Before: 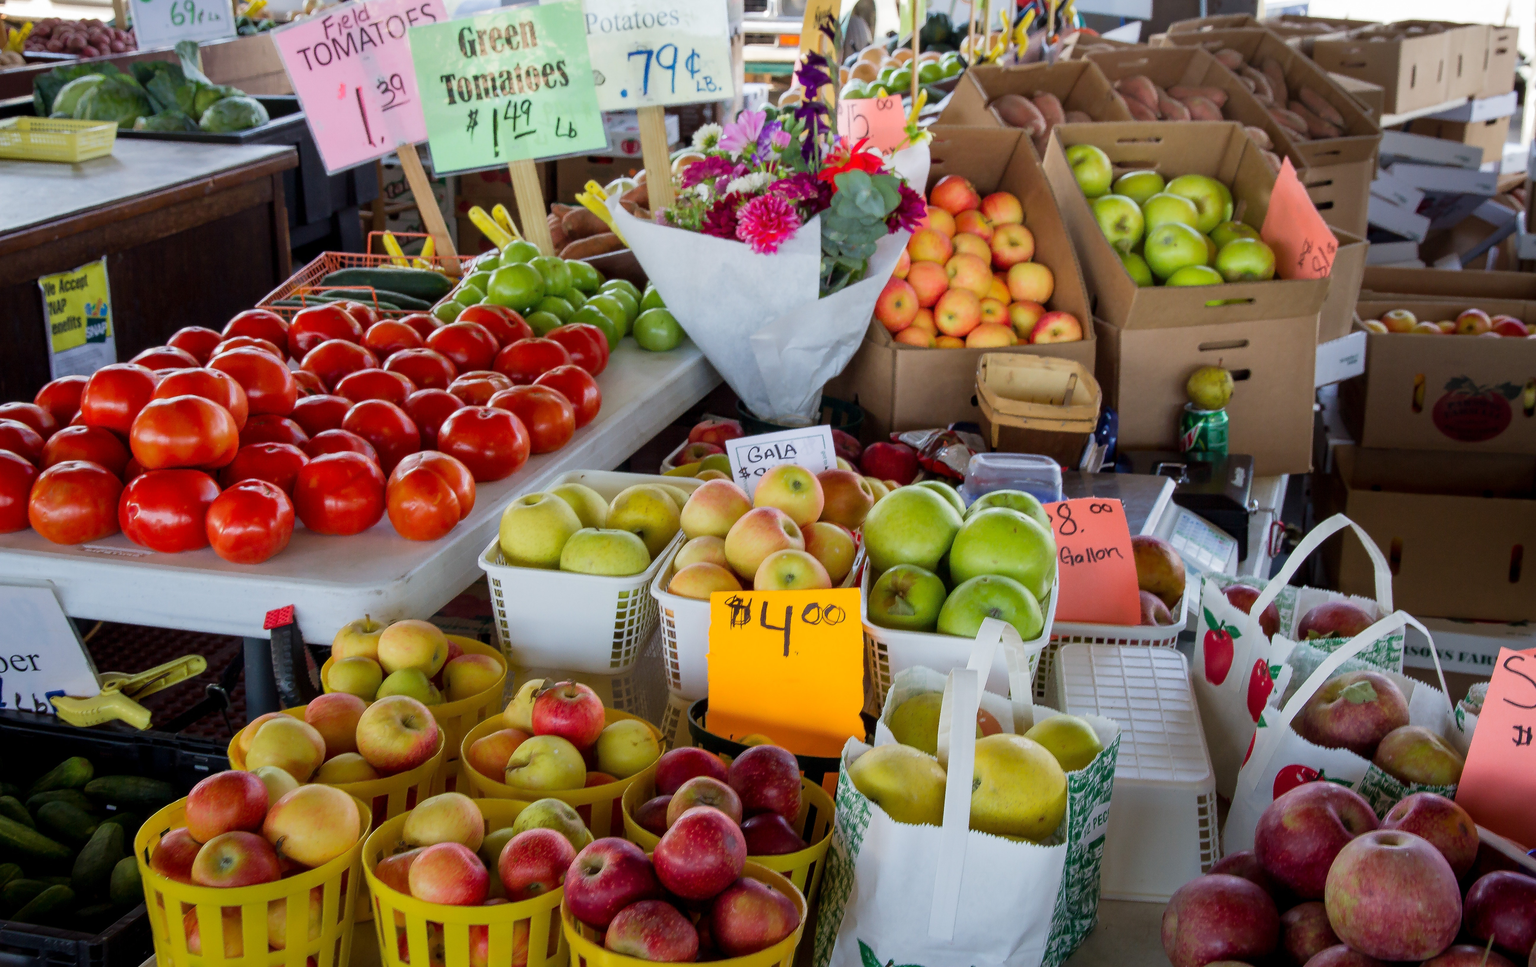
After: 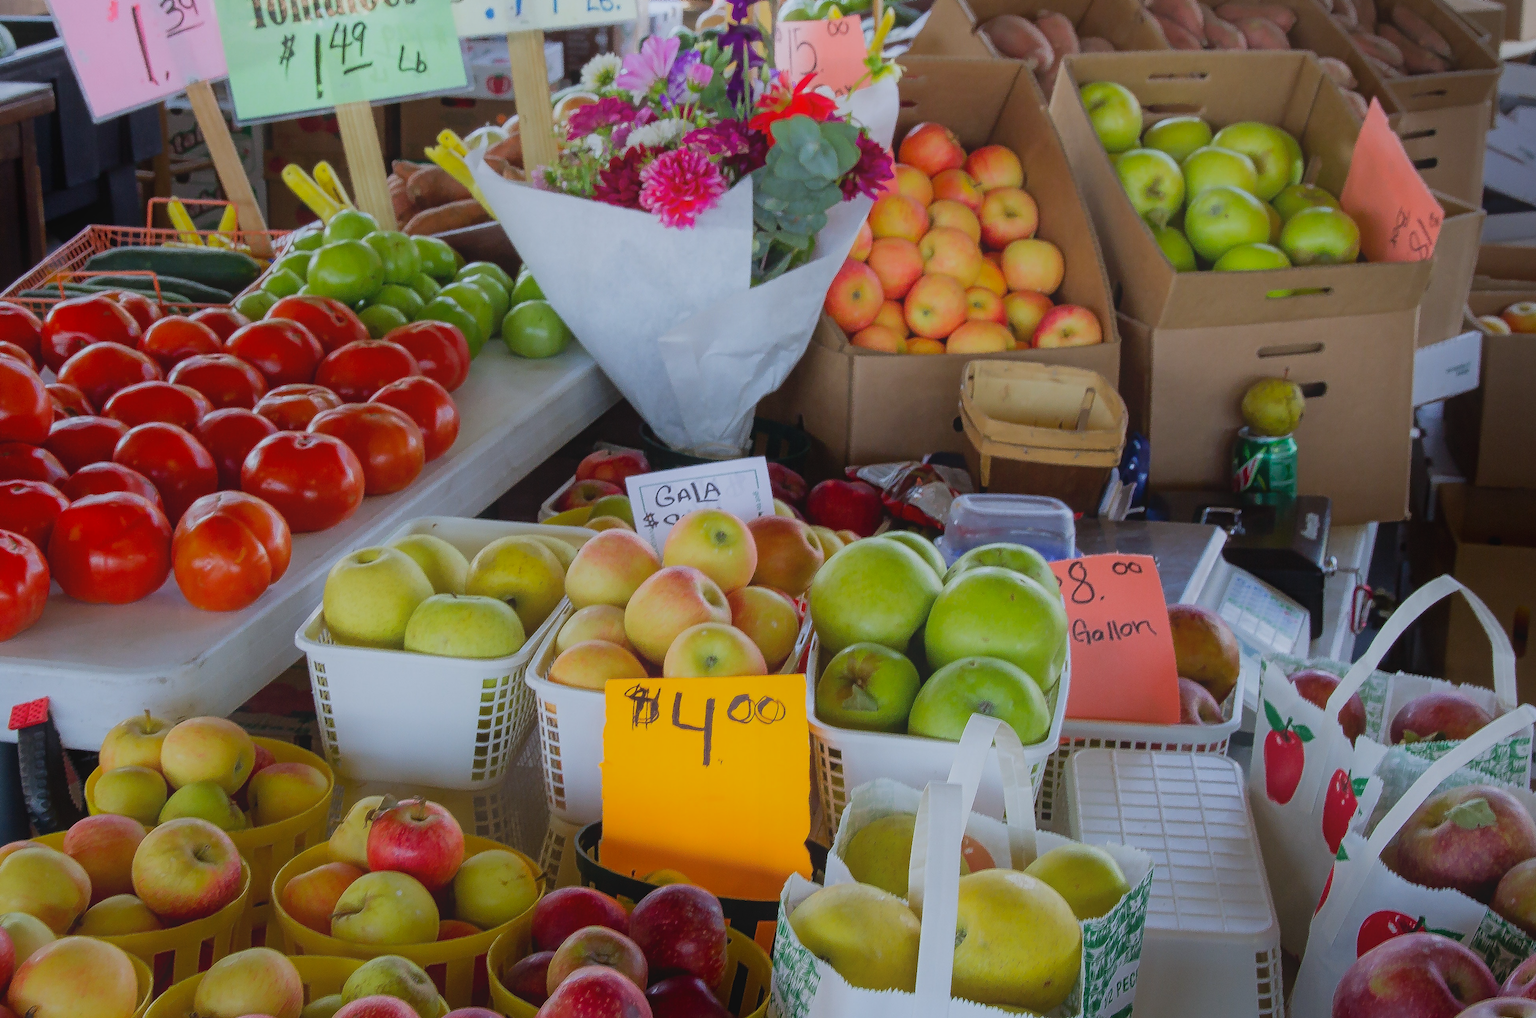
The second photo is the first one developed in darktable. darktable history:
tone equalizer: on, module defaults
crop: left 16.768%, top 8.653%, right 8.362%, bottom 12.485%
exposure: exposure -0.242 EV, compensate highlight preservation false
contrast equalizer: y [[0.439, 0.44, 0.442, 0.457, 0.493, 0.498], [0.5 ×6], [0.5 ×6], [0 ×6], [0 ×6]]
white balance: red 0.974, blue 1.044
